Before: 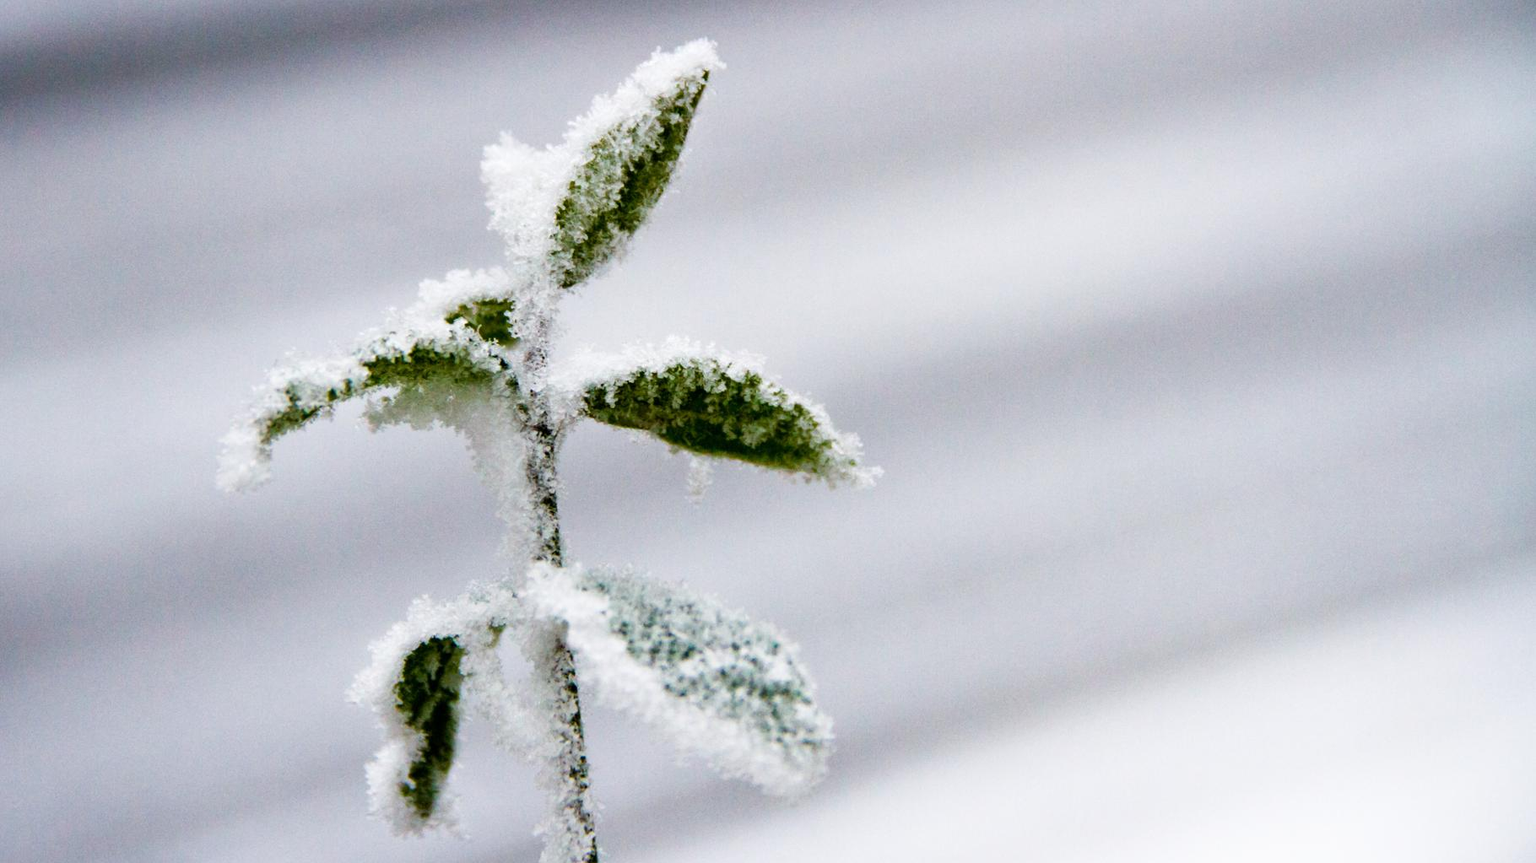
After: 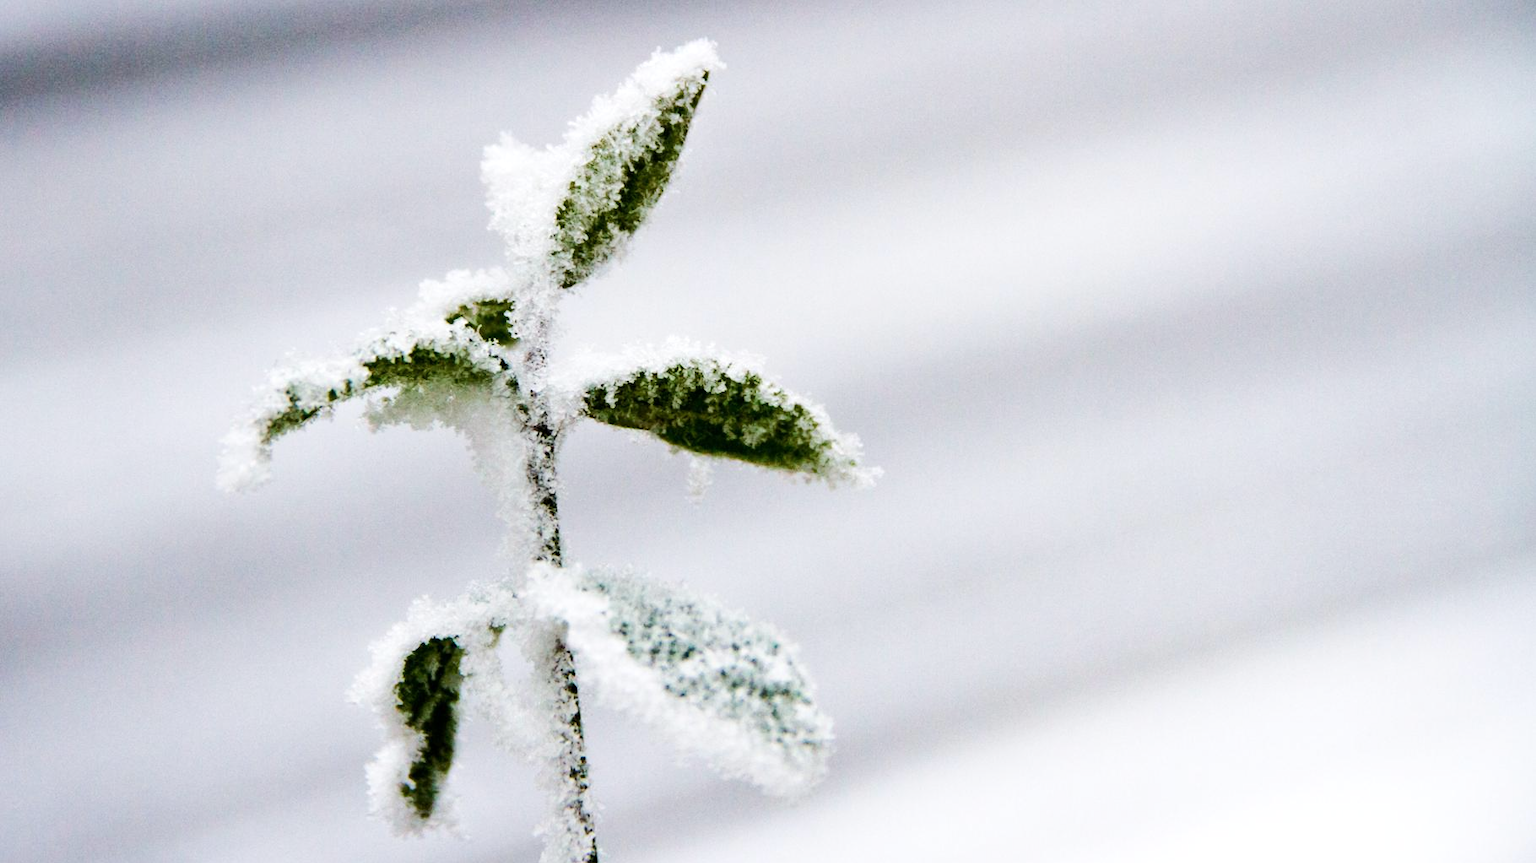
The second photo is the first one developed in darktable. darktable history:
color balance rgb: shadows lift › luminance -19.912%, linear chroma grading › shadows -6.829%, linear chroma grading › highlights -7.67%, linear chroma grading › global chroma -10.498%, linear chroma grading › mid-tones -7.709%, perceptual saturation grading › global saturation 0.716%, perceptual saturation grading › highlights -30.923%, perceptual saturation grading › shadows 19.724%, perceptual brilliance grading › global brilliance 2.556%, global vibrance 20%
tone curve: curves: ch0 [(0, 0) (0.239, 0.248) (0.508, 0.606) (0.828, 0.878) (1, 1)]; ch1 [(0, 0) (0.401, 0.42) (0.45, 0.464) (0.492, 0.498) (0.511, 0.507) (0.561, 0.549) (0.688, 0.726) (1, 1)]; ch2 [(0, 0) (0.411, 0.433) (0.5, 0.504) (0.545, 0.574) (1, 1)], color space Lab, linked channels, preserve colors none
